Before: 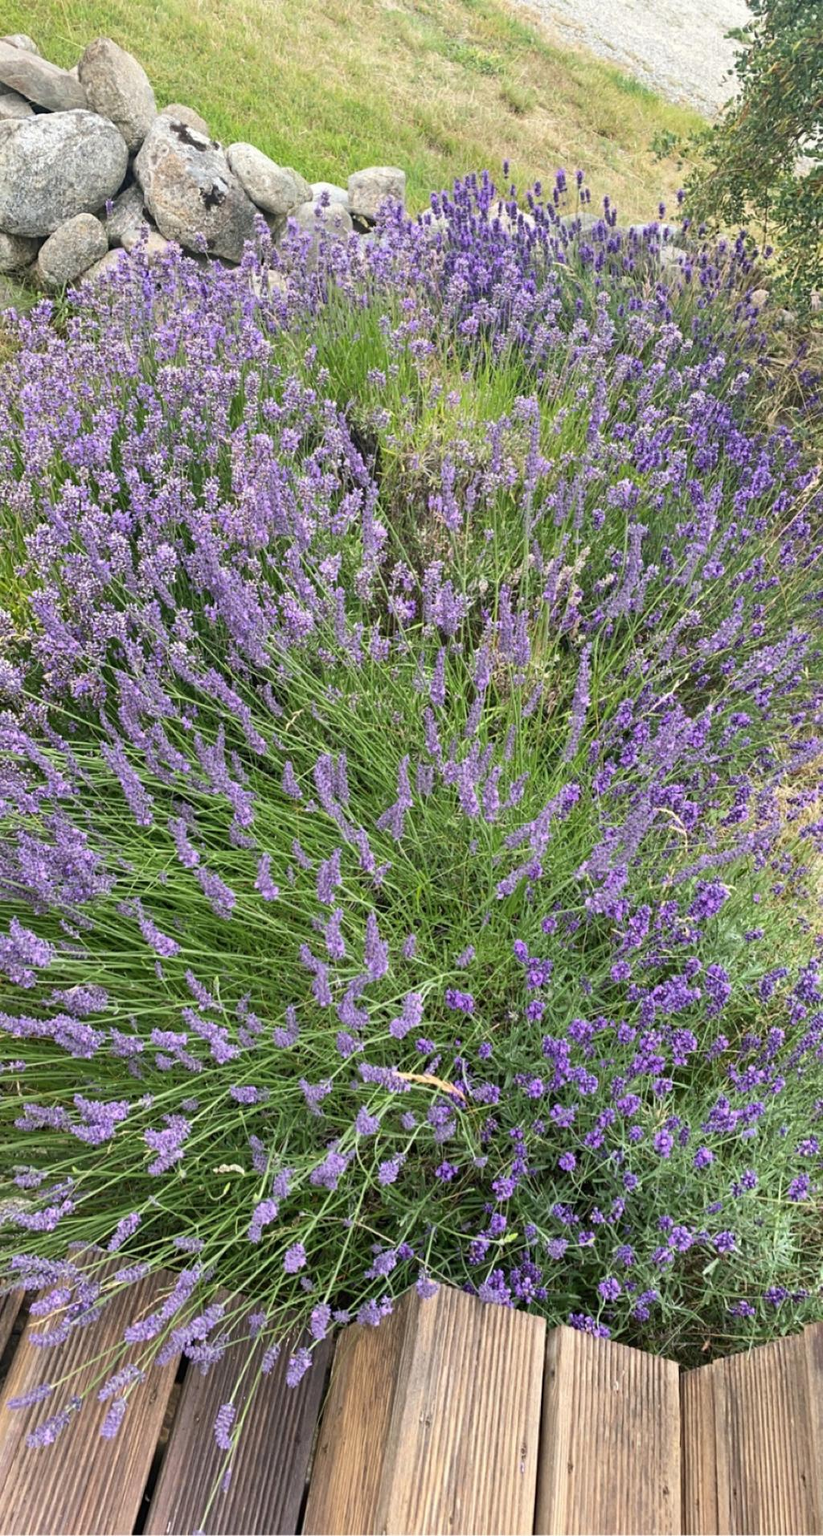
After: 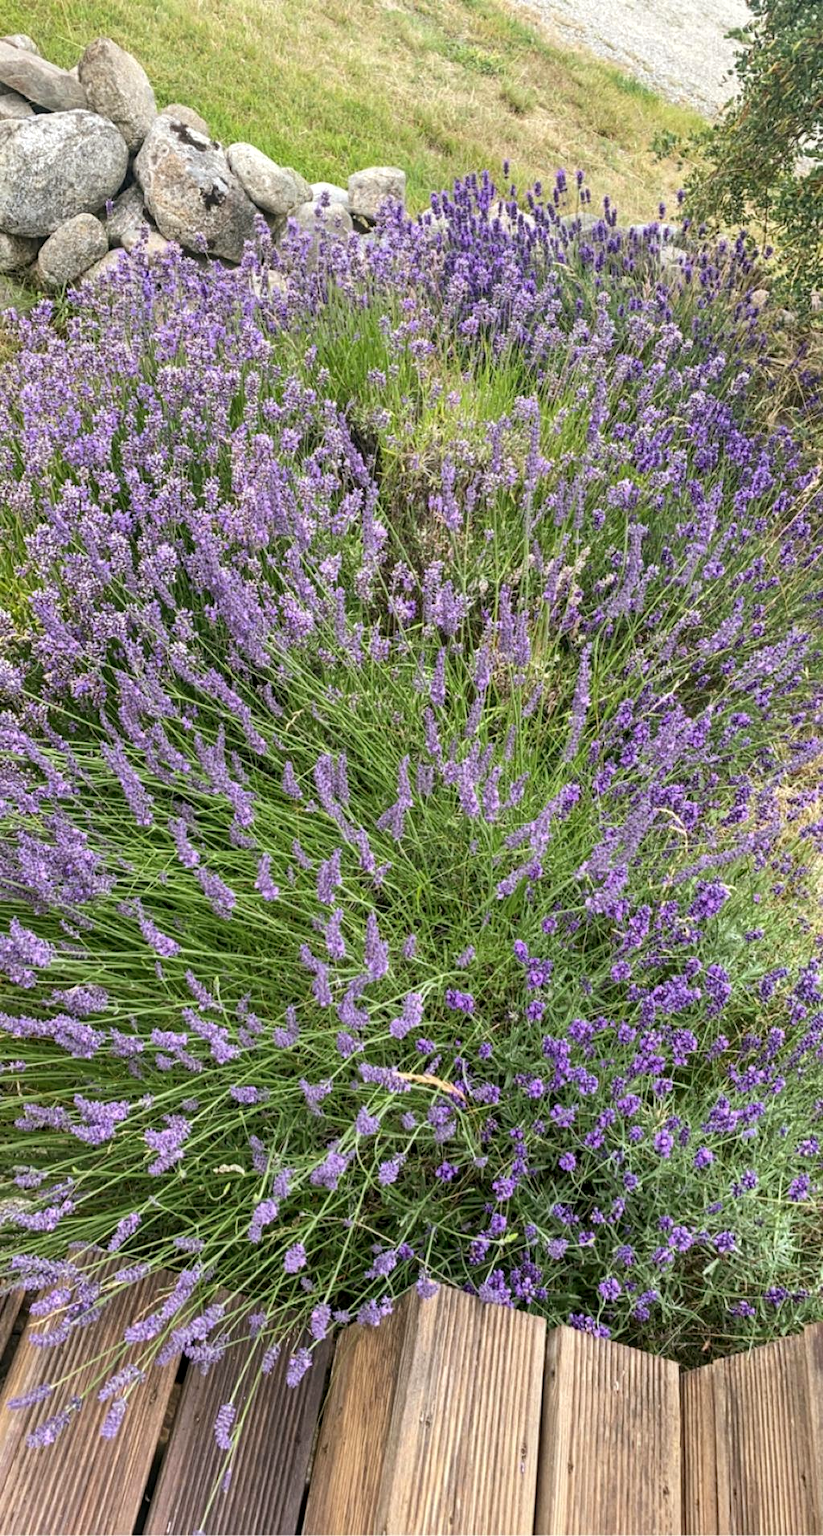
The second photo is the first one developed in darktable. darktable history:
local contrast: on, module defaults
color balance: mode lift, gamma, gain (sRGB), lift [1, 0.99, 1.01, 0.992], gamma [1, 1.037, 0.974, 0.963]
